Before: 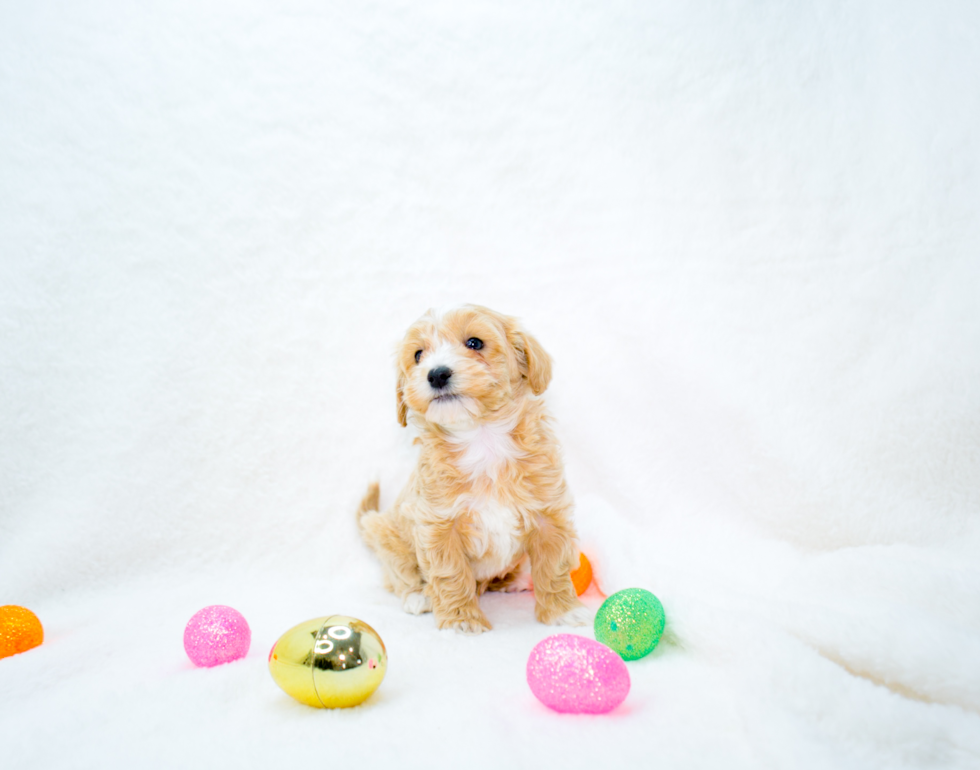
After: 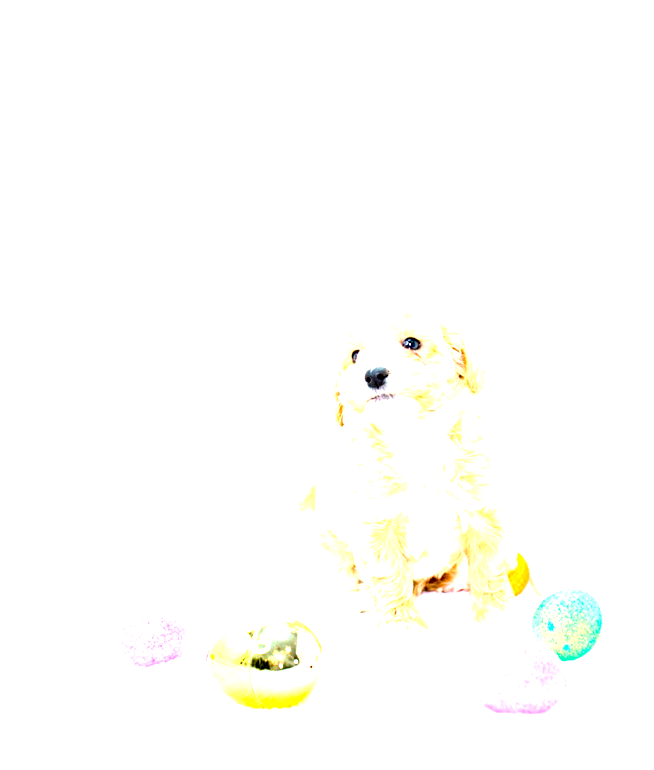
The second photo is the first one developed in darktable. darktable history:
tone equalizer: -8 EV -0.765 EV, -7 EV -0.724 EV, -6 EV -0.619 EV, -5 EV -0.377 EV, -3 EV 0.39 EV, -2 EV 0.6 EV, -1 EV 0.693 EV, +0 EV 0.776 EV
sharpen: on, module defaults
exposure: exposure 1.092 EV, compensate highlight preservation false
crop and rotate: left 6.604%, right 26.651%
